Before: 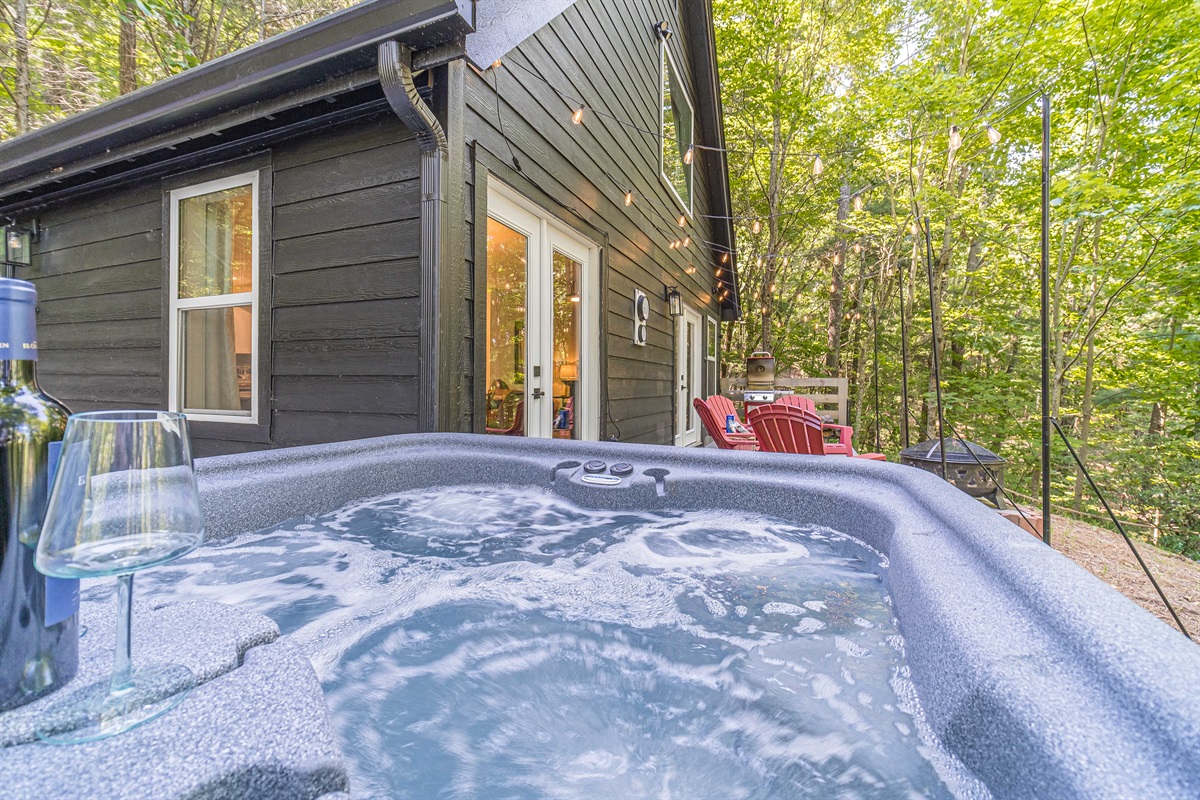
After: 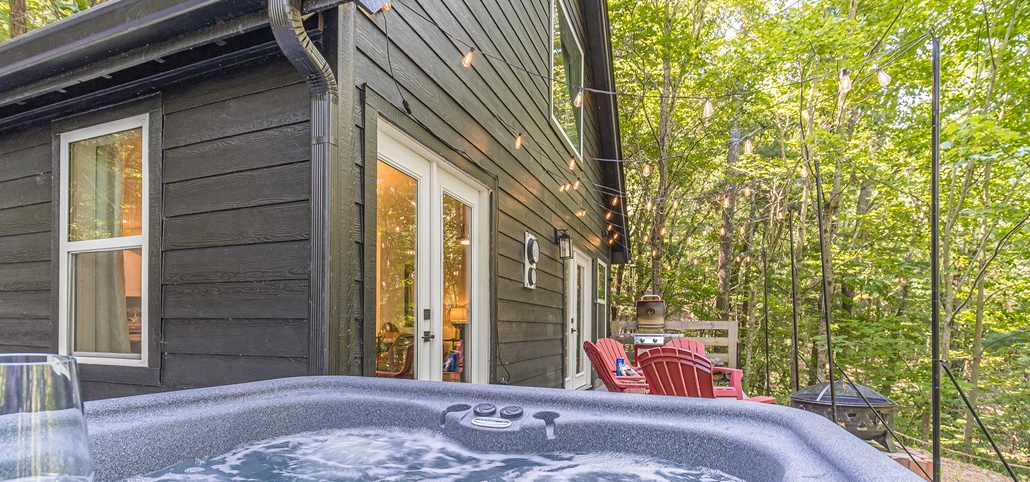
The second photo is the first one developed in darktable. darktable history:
crop and rotate: left 9.229%, top 7.207%, right 4.856%, bottom 32.511%
